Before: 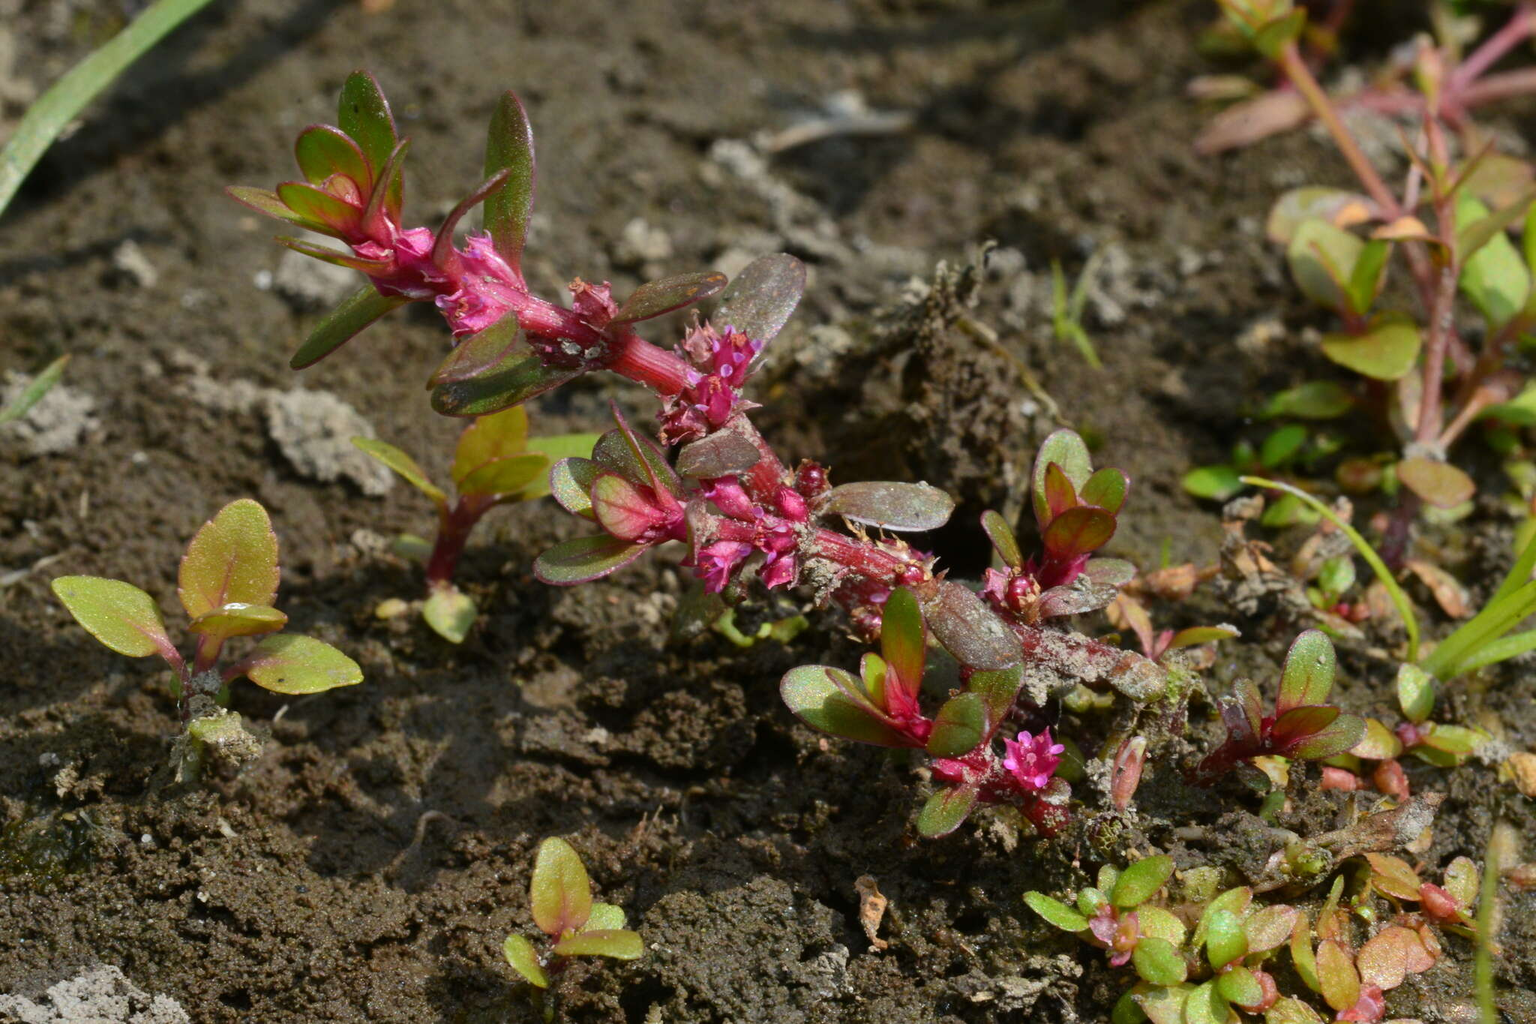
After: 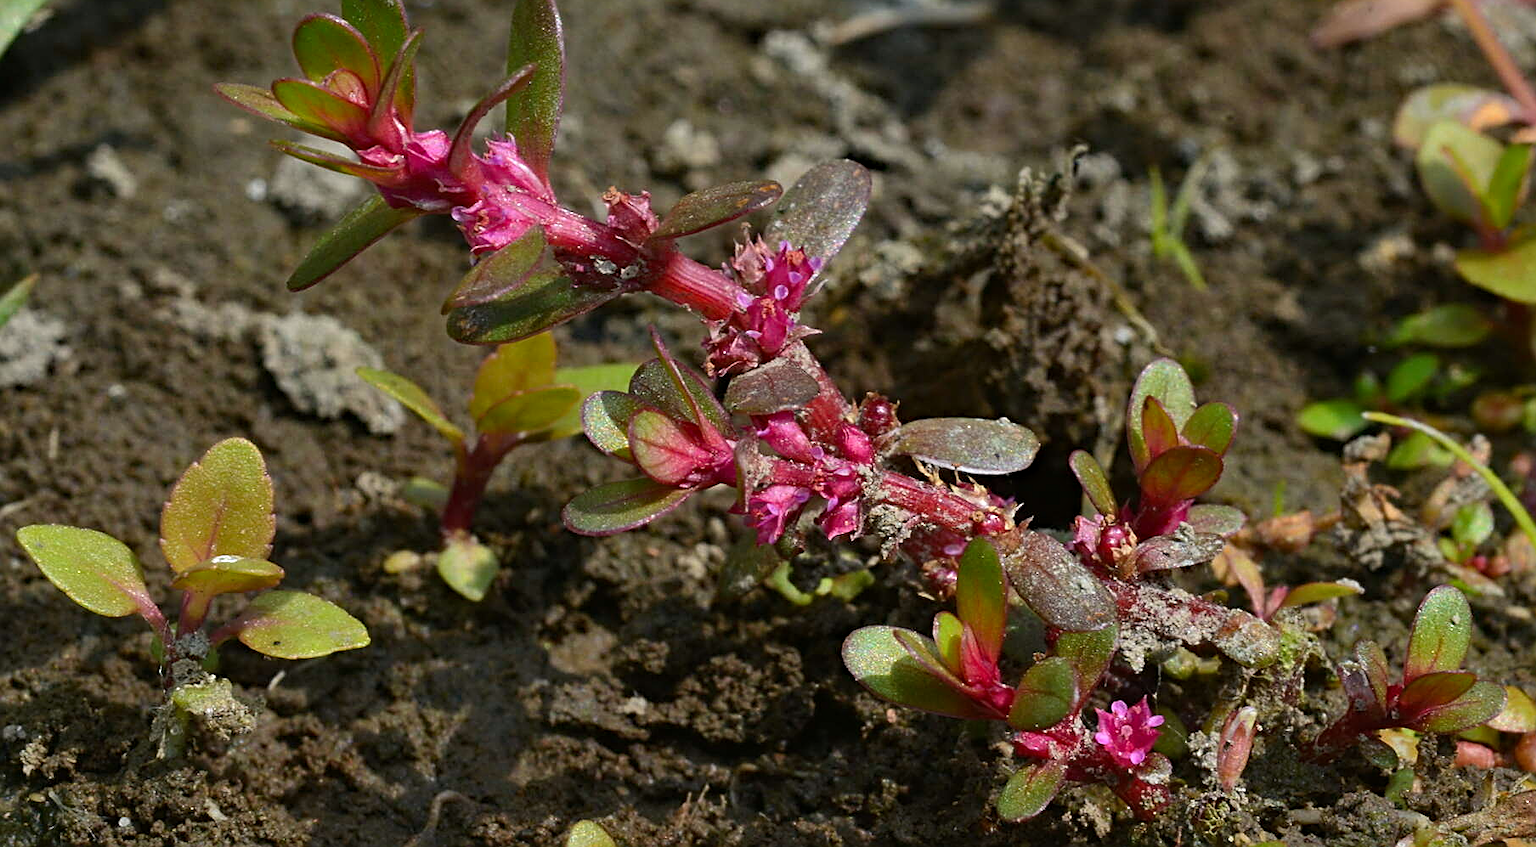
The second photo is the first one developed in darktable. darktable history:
sharpen: amount 0.735
haze removal: compatibility mode true, adaptive false
crop and rotate: left 2.41%, top 11.018%, right 9.298%, bottom 15.828%
